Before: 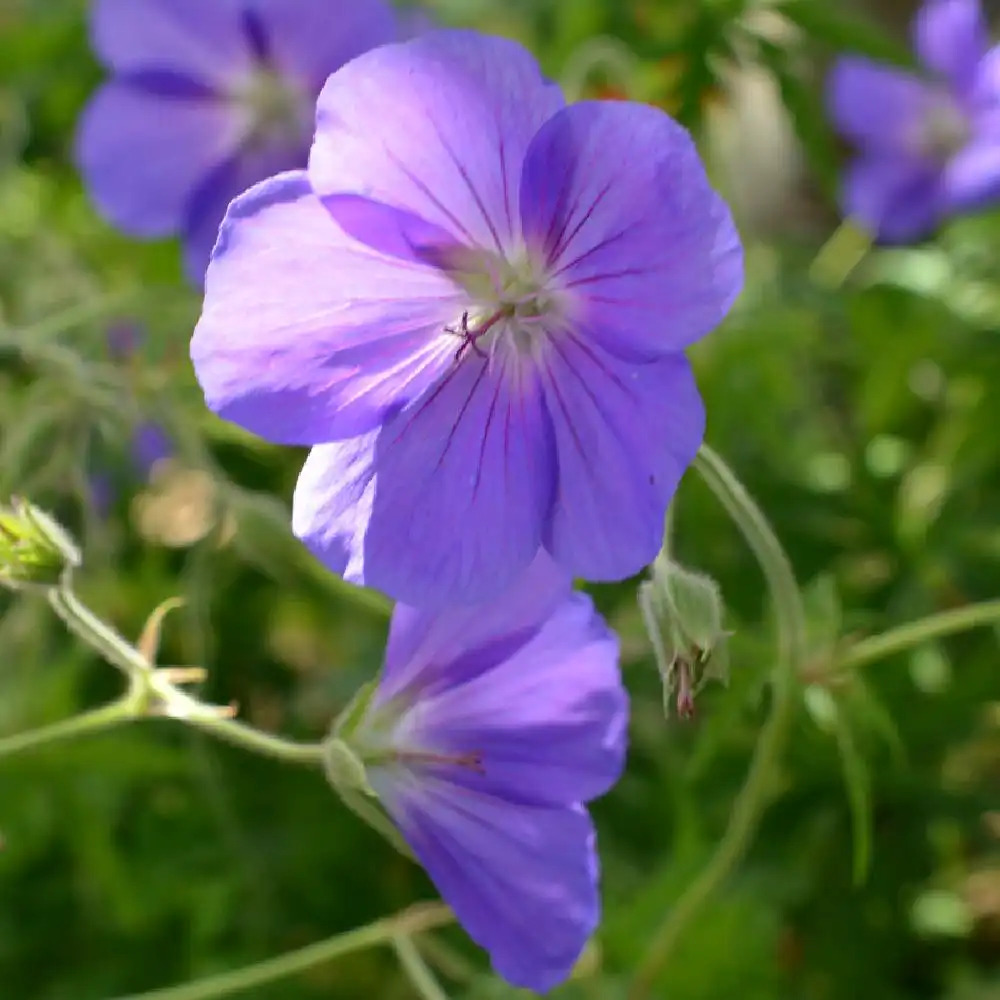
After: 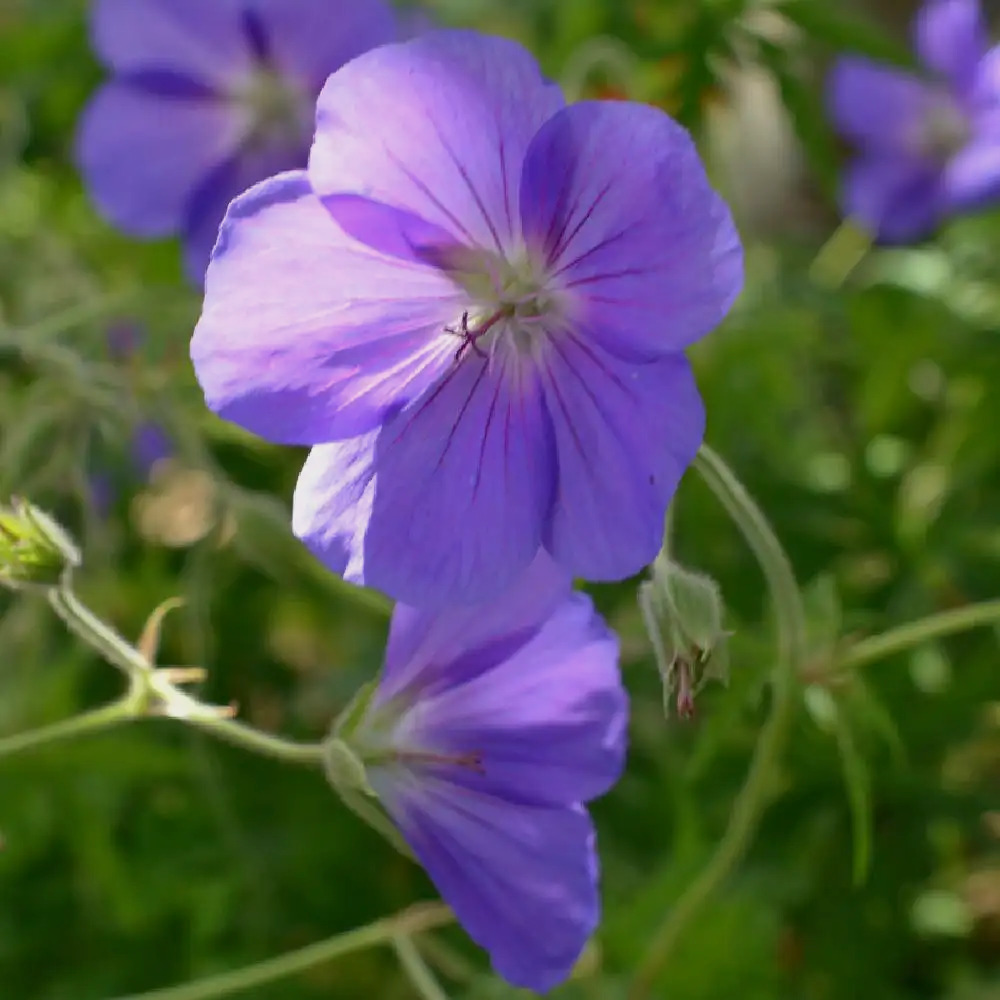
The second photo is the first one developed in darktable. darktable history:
tone equalizer: -8 EV 0.277 EV, -7 EV 0.399 EV, -6 EV 0.446 EV, -5 EV 0.239 EV, -3 EV -0.25 EV, -2 EV -0.394 EV, -1 EV -0.423 EV, +0 EV -0.249 EV
